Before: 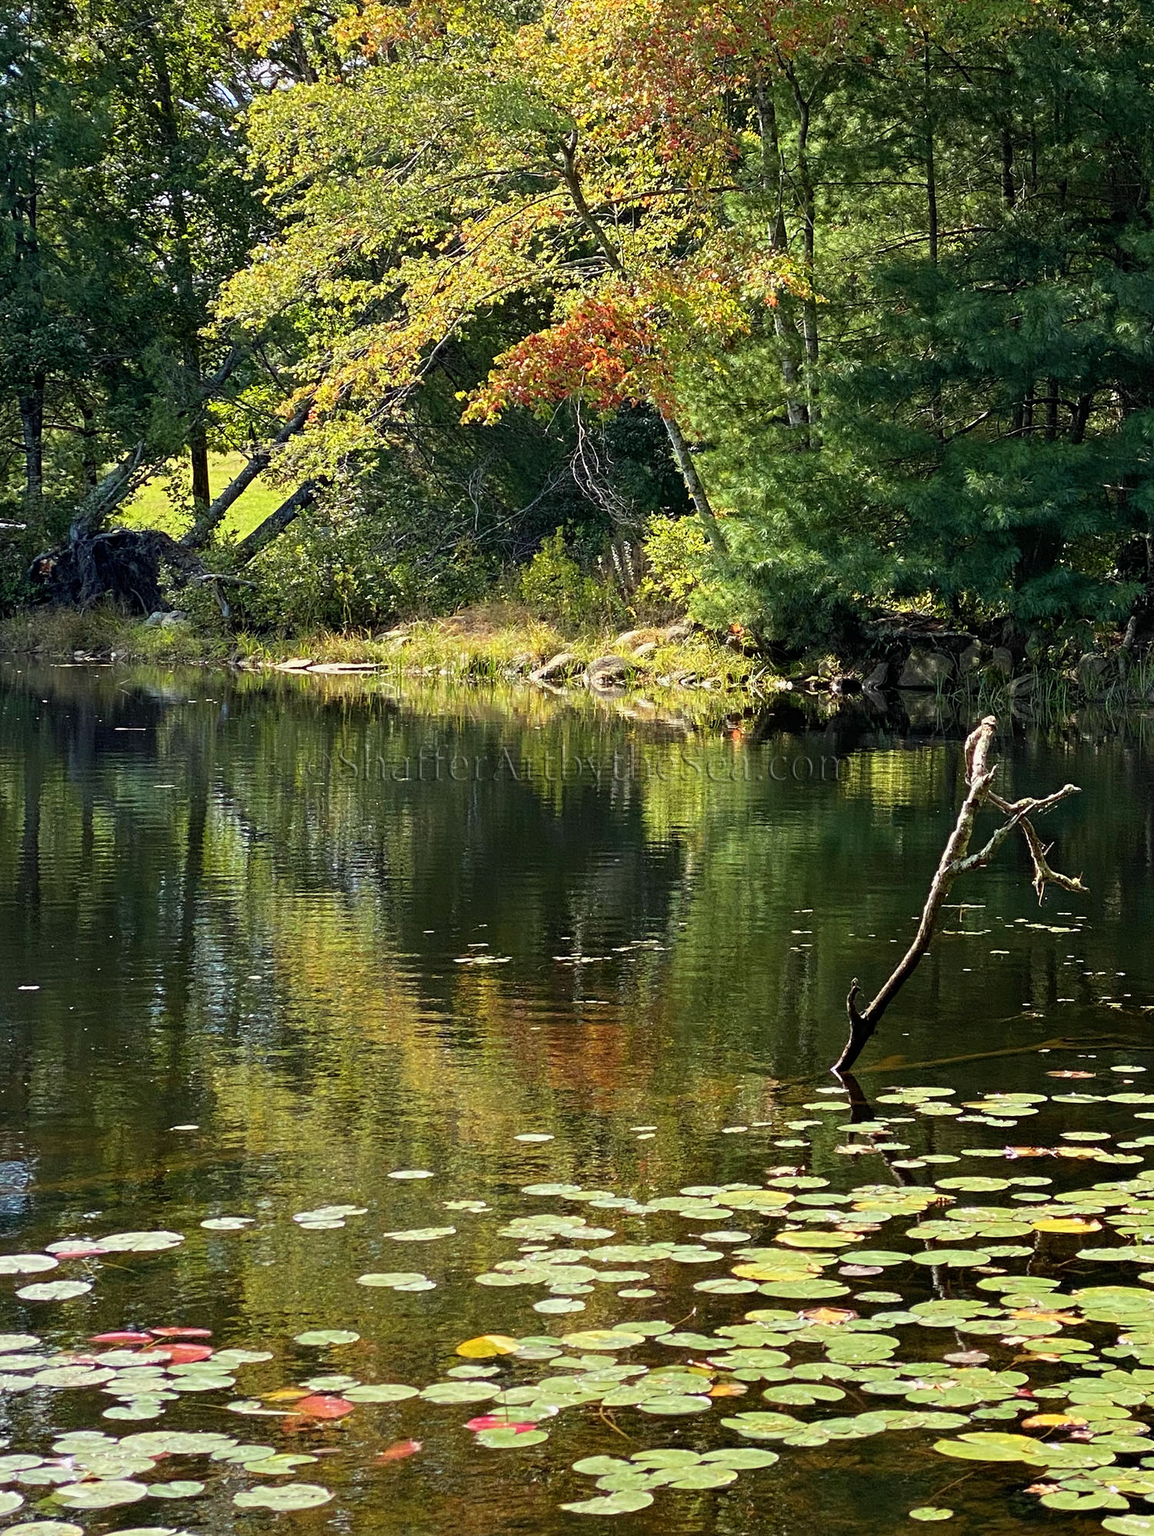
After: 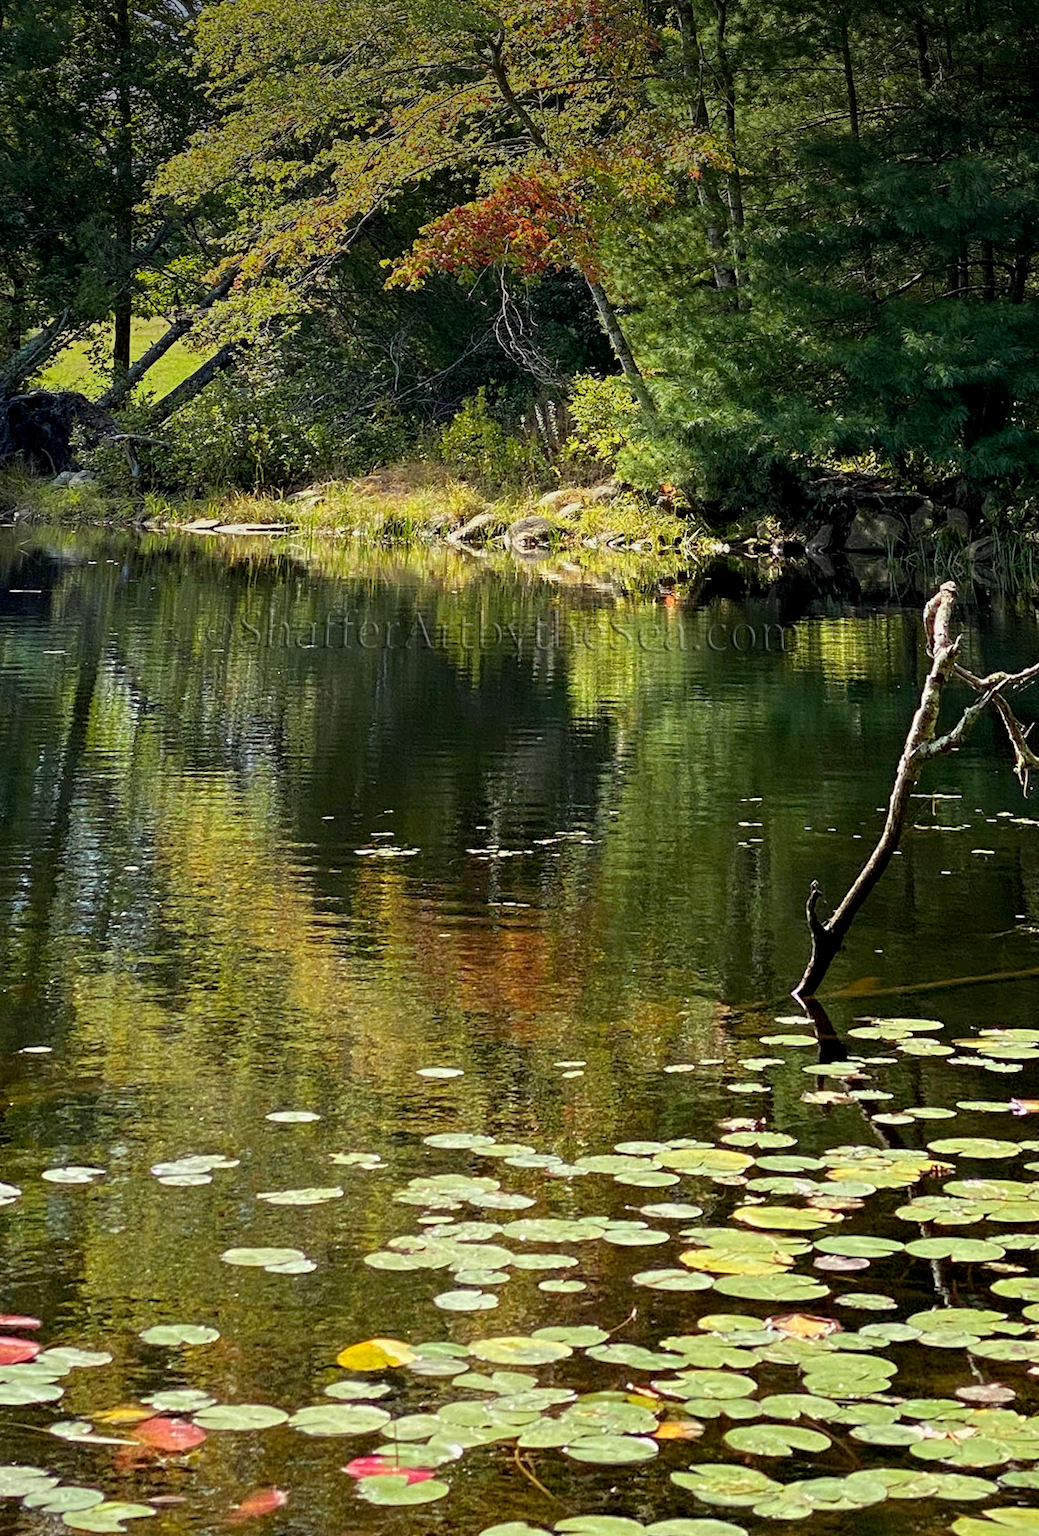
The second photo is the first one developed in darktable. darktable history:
color balance: output saturation 98.5%
vignetting: fall-off start 97.52%, fall-off radius 100%, brightness -0.574, saturation 0, center (-0.027, 0.404), width/height ratio 1.368, unbound false
crop: left 1.964%, top 3.251%, right 1.122%, bottom 4.933%
rotate and perspective: rotation 0.72°, lens shift (vertical) -0.352, lens shift (horizontal) -0.051, crop left 0.152, crop right 0.859, crop top 0.019, crop bottom 0.964
